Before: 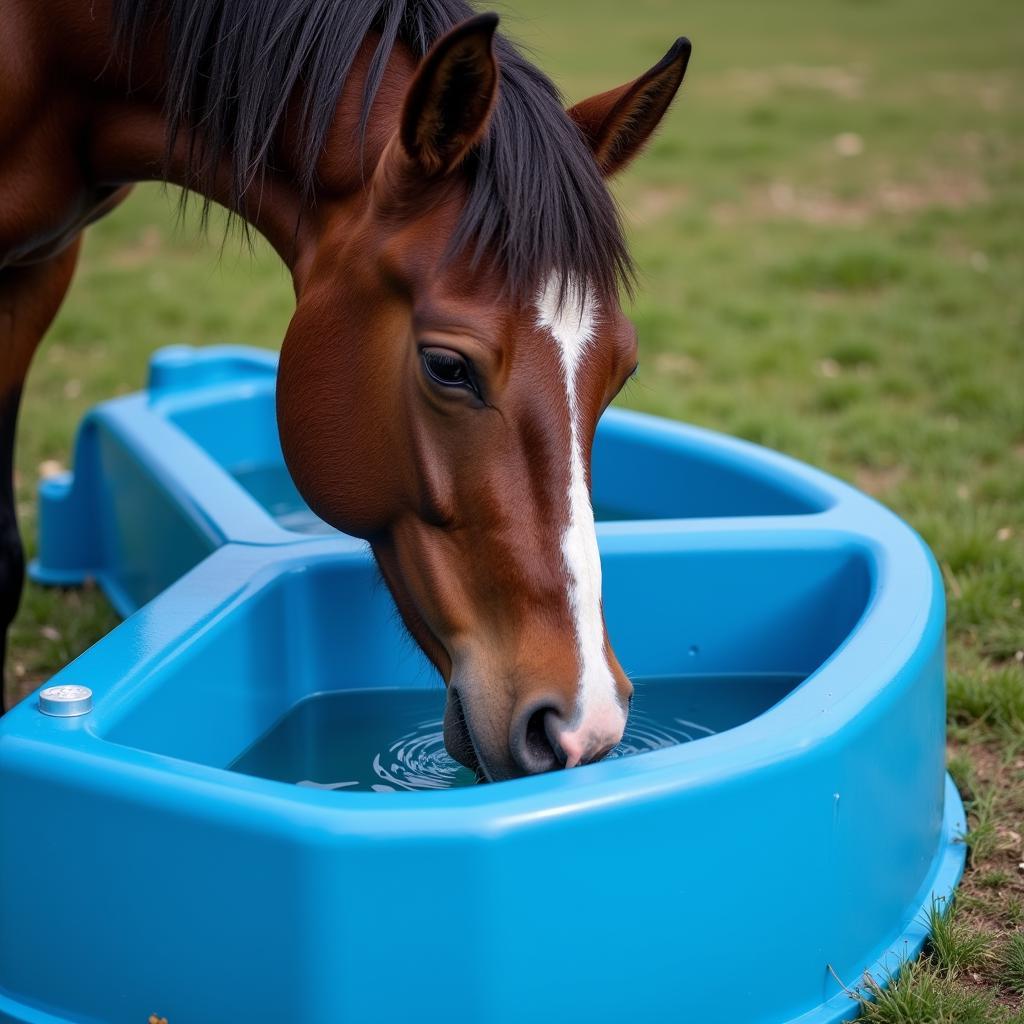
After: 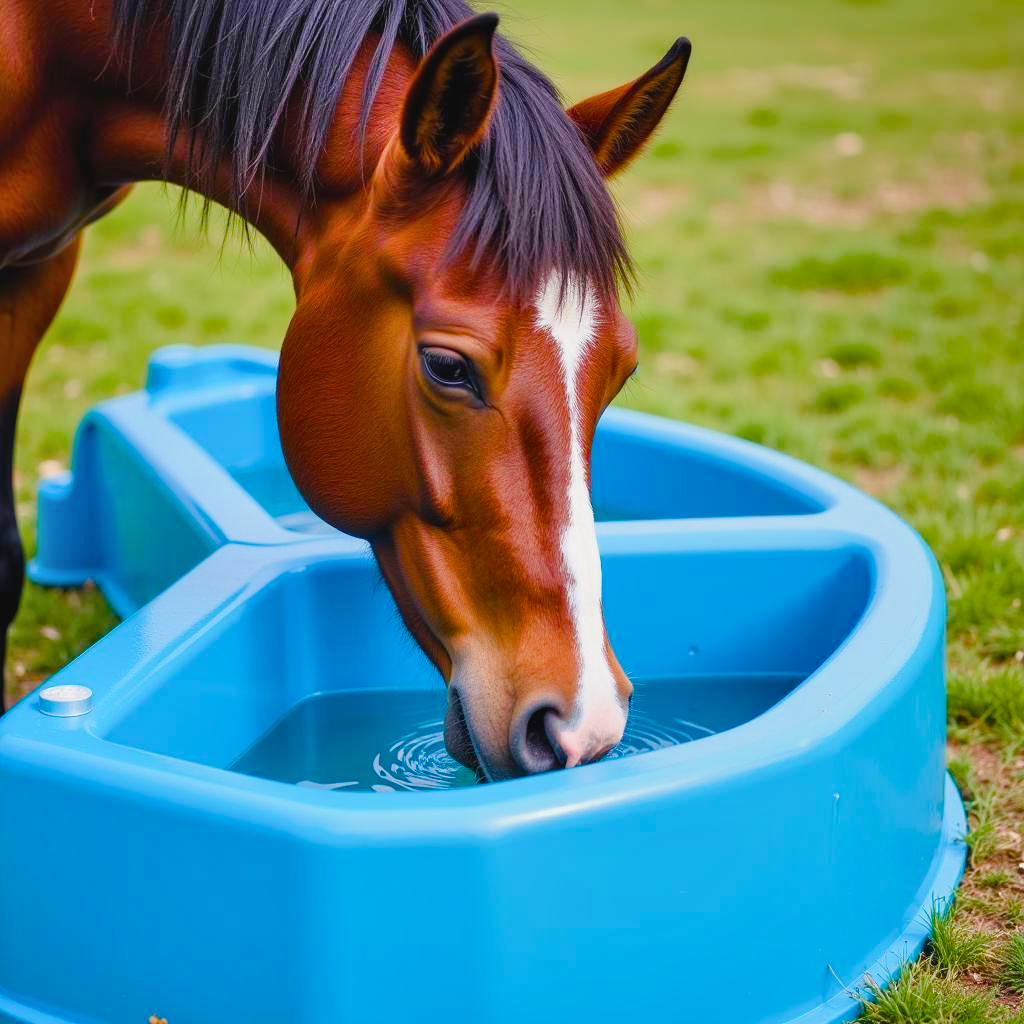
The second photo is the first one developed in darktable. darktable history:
shadows and highlights: soften with gaussian
color balance rgb: highlights gain › luminance 5.595%, highlights gain › chroma 1.202%, highlights gain › hue 90.61°, perceptual saturation grading › global saturation 0.657%, perceptual saturation grading › highlights -29.606%, perceptual saturation grading › mid-tones 30.078%, perceptual saturation grading › shadows 59.201%, global vibrance 59.975%
exposure: black level correction -0.005, exposure 1 EV, compensate highlight preservation false
filmic rgb: black relative exposure -7.65 EV, white relative exposure 4.56 EV, hardness 3.61
